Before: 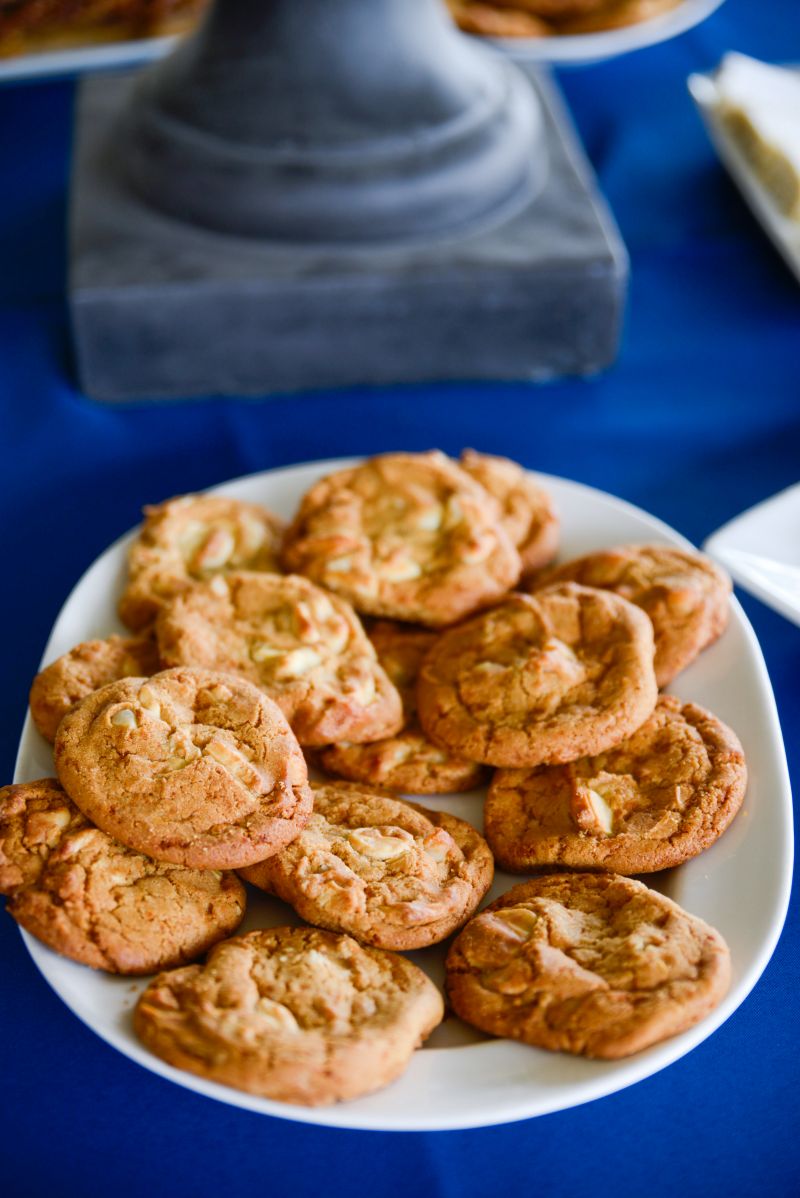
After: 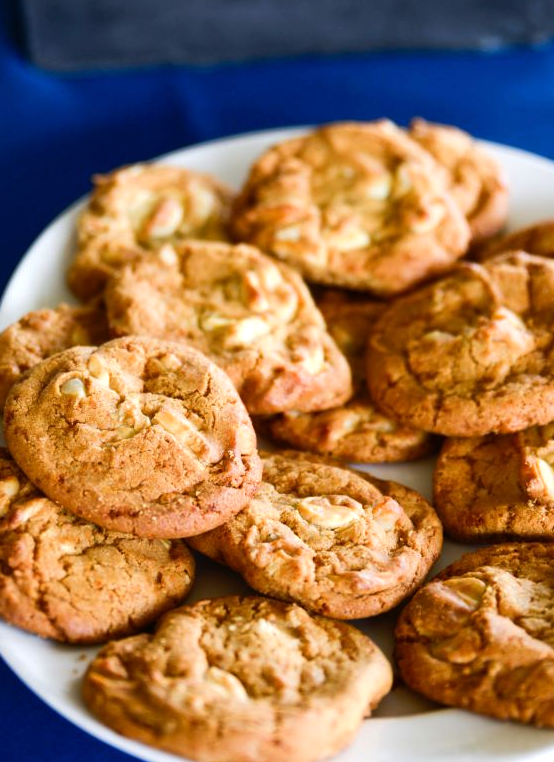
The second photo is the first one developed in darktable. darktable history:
crop: left 6.488%, top 27.668%, right 24.183%, bottom 8.656%
tone equalizer: -8 EV -0.417 EV, -7 EV -0.389 EV, -6 EV -0.333 EV, -5 EV -0.222 EV, -3 EV 0.222 EV, -2 EV 0.333 EV, -1 EV 0.389 EV, +0 EV 0.417 EV, edges refinement/feathering 500, mask exposure compensation -1.57 EV, preserve details no
